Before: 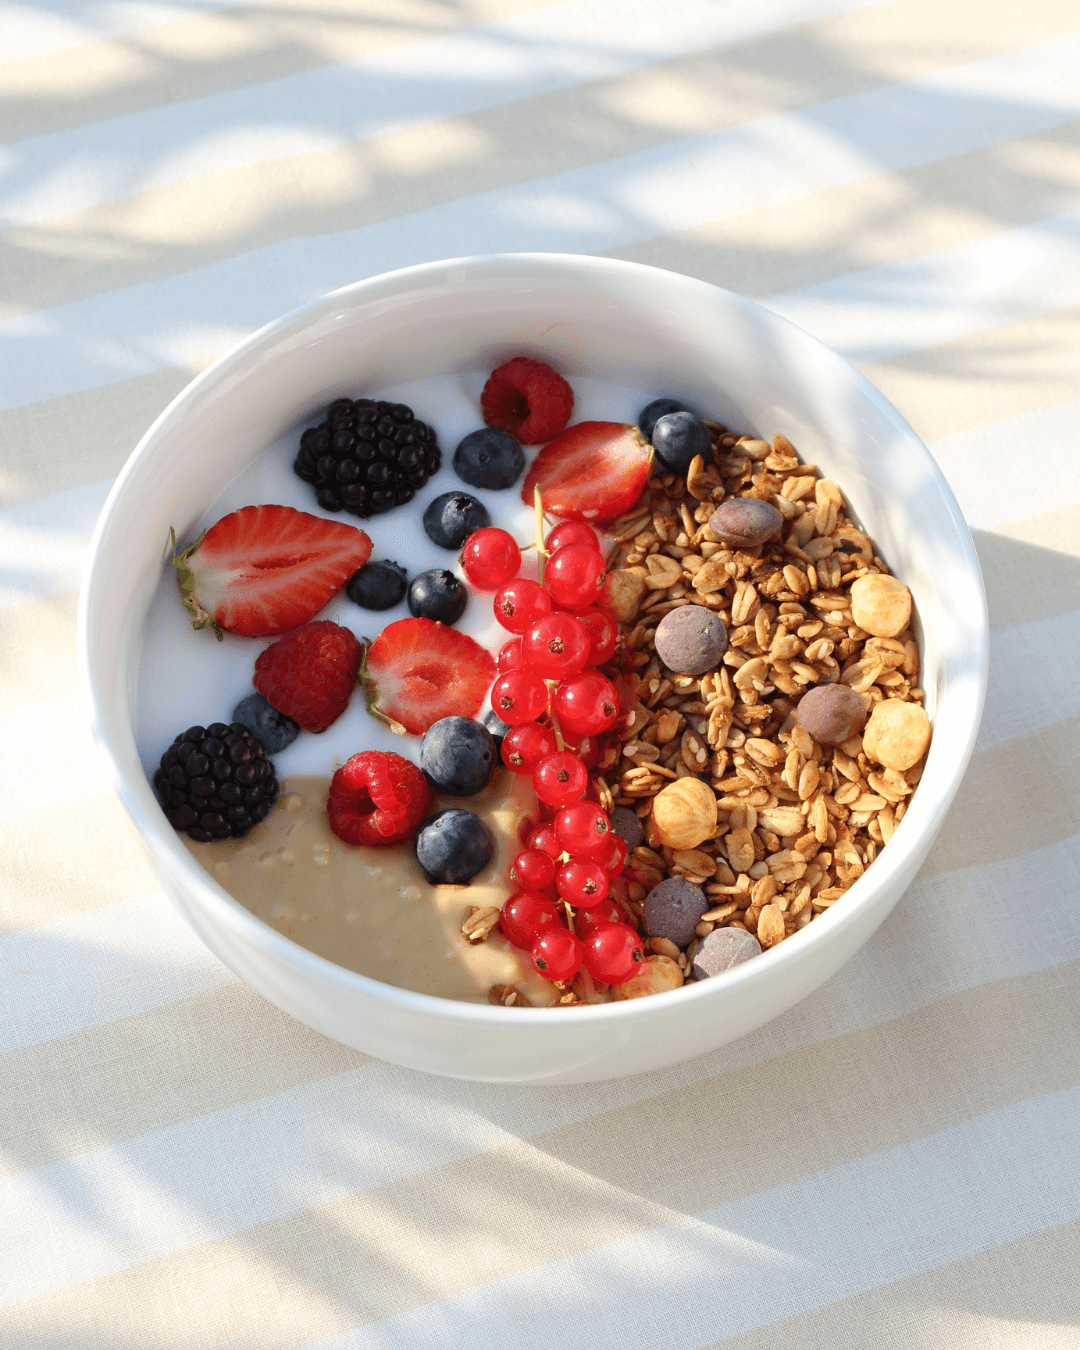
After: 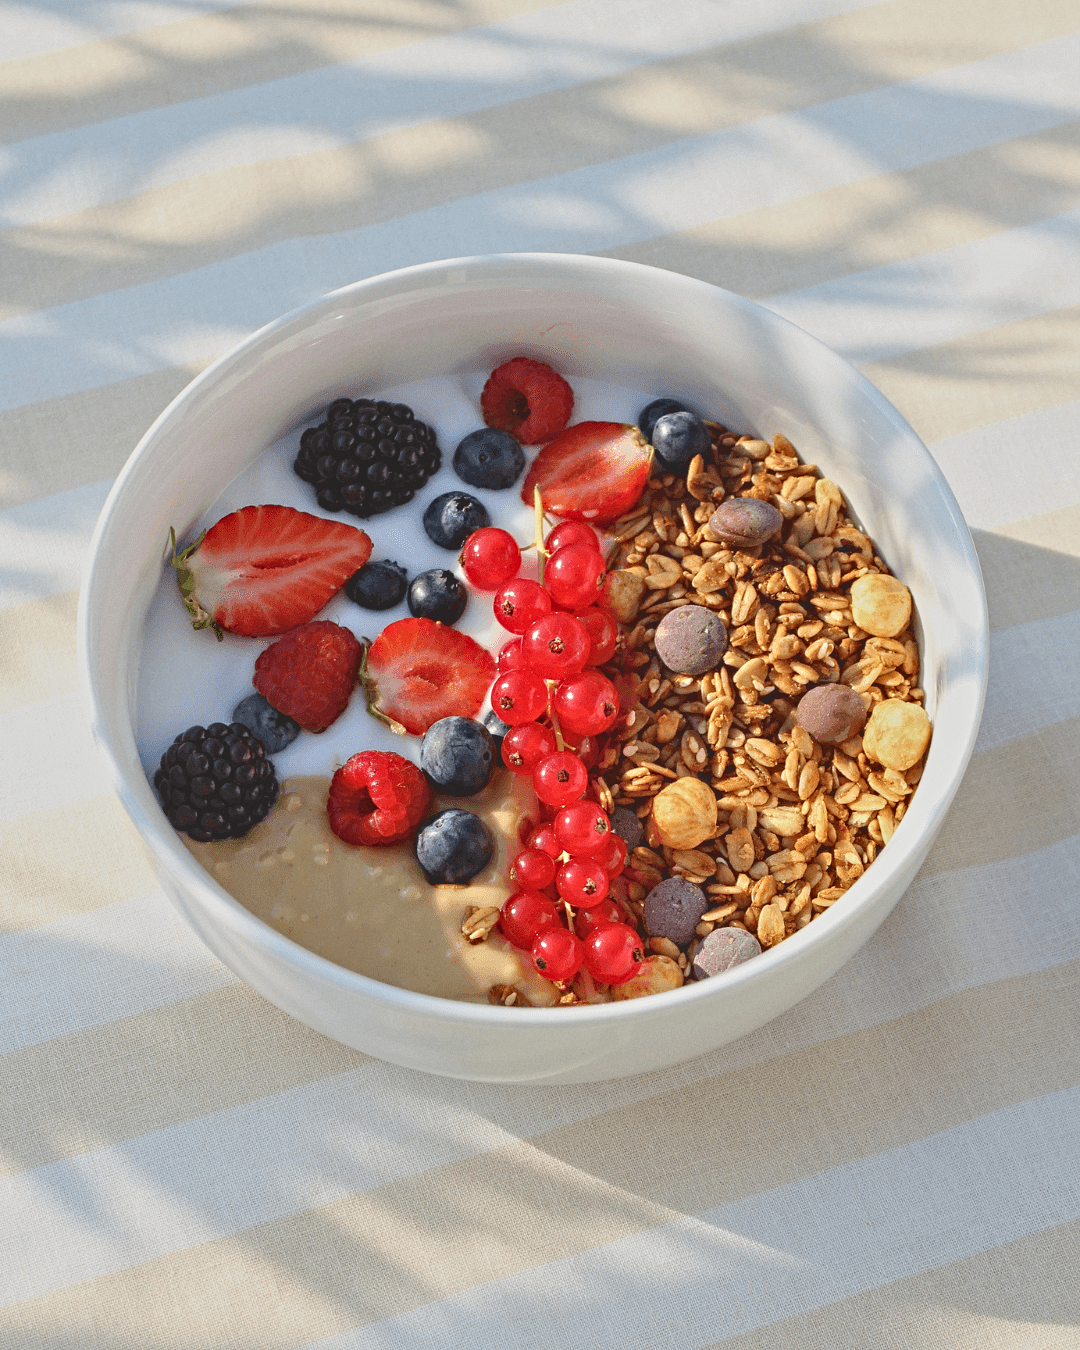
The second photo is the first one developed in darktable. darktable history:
contrast brightness saturation: contrast -0.28
grain: coarseness 14.57 ISO, strength 8.8%
contrast equalizer: octaves 7, y [[0.5, 0.542, 0.583, 0.625, 0.667, 0.708], [0.5 ×6], [0.5 ×6], [0 ×6], [0 ×6]]
